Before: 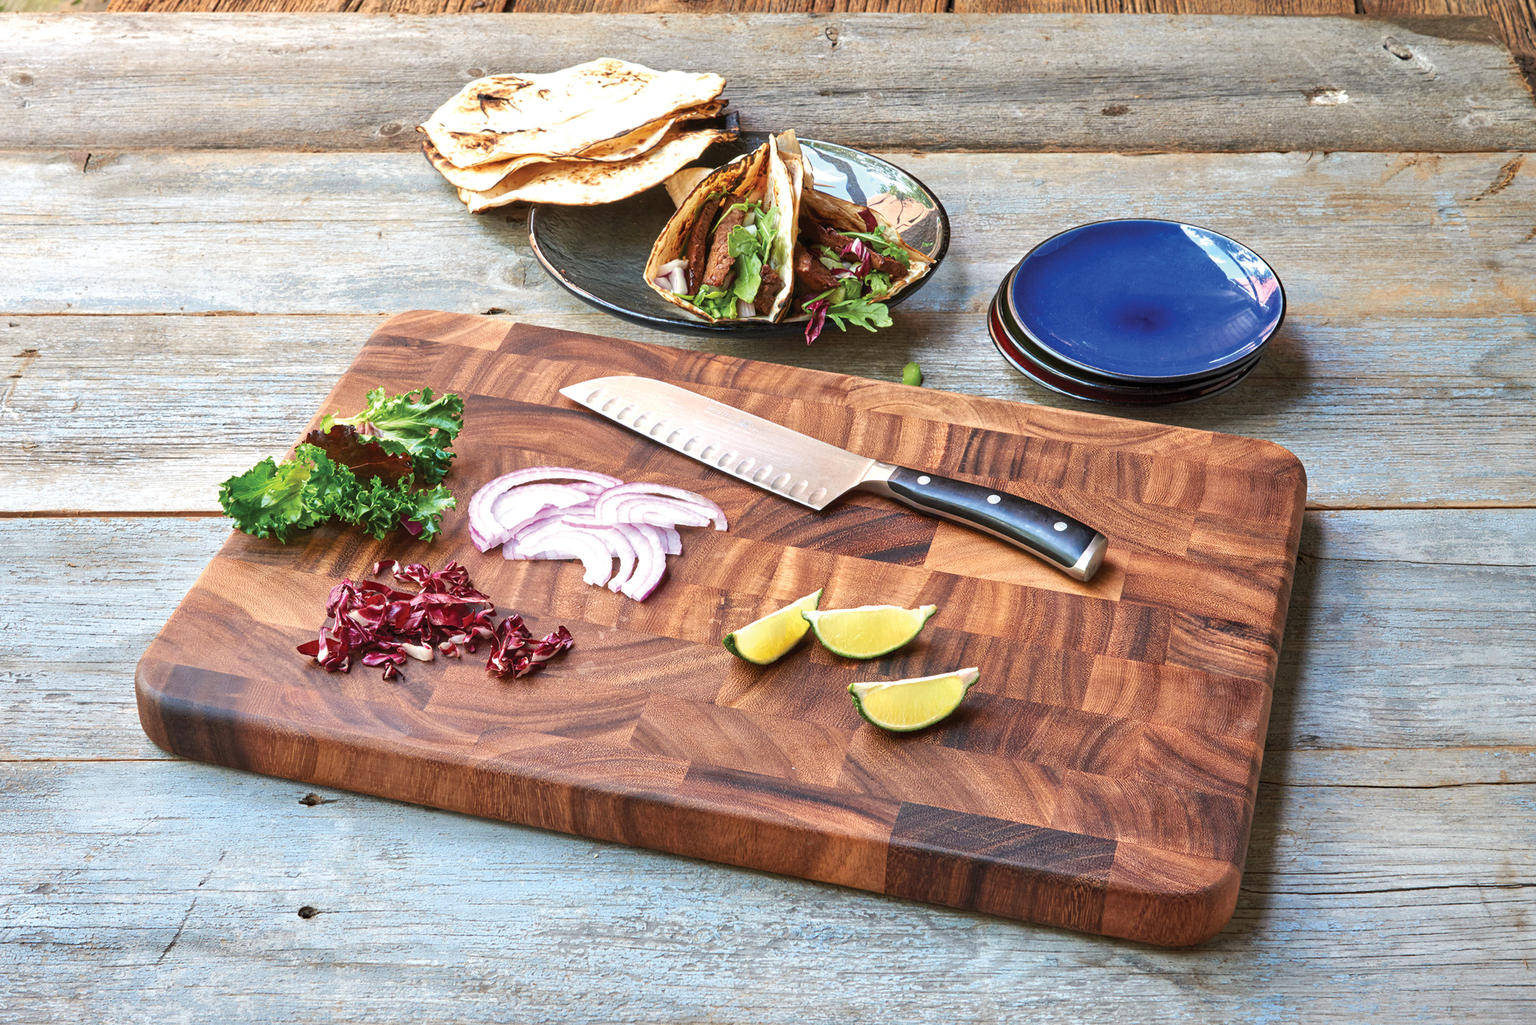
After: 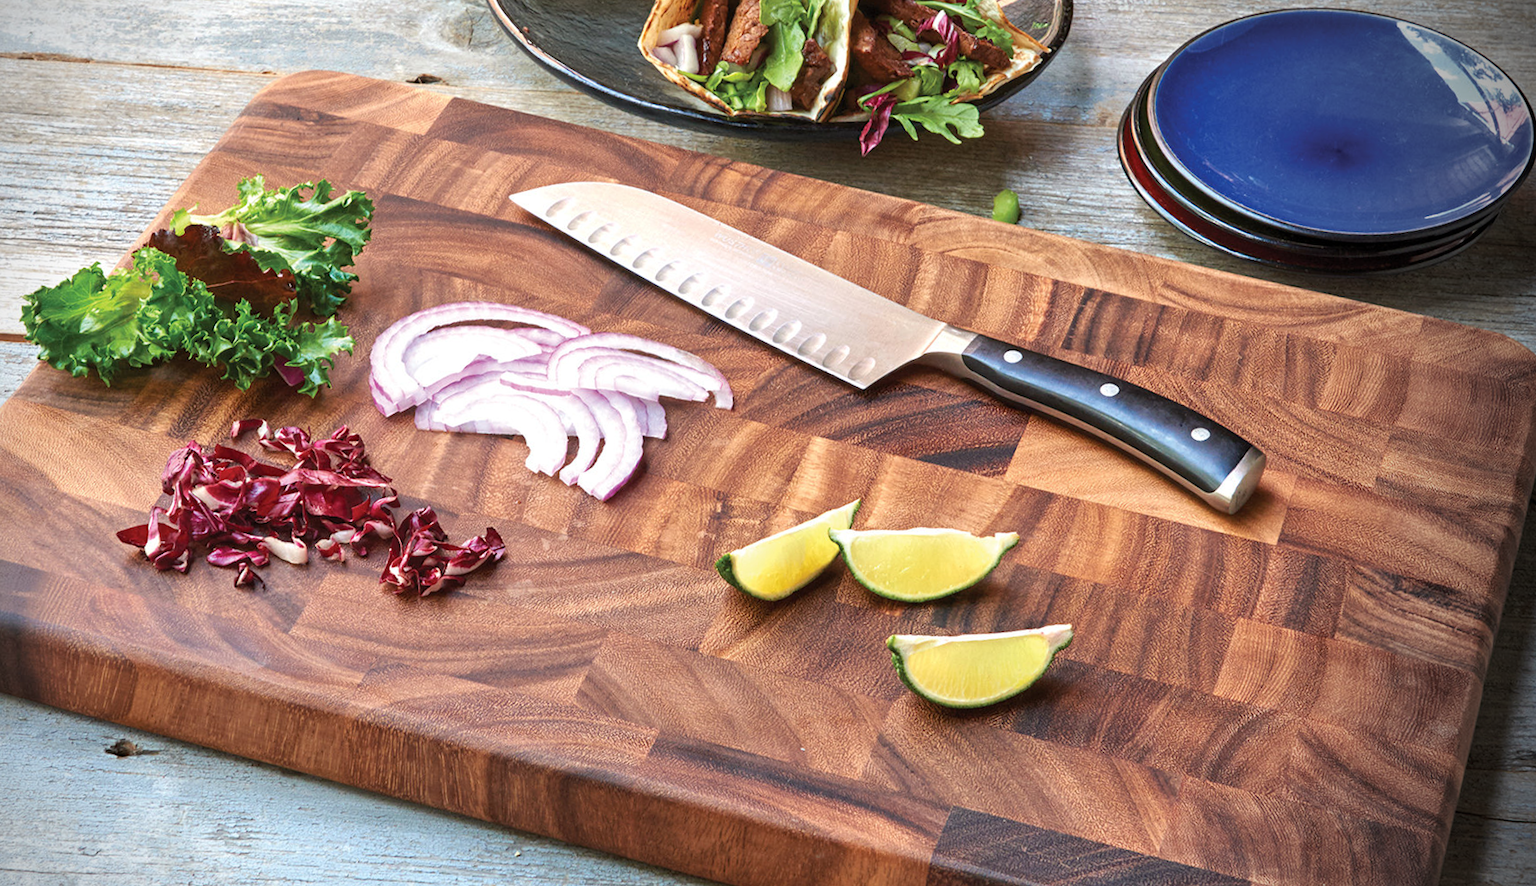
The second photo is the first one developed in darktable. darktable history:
vignetting: brightness -0.858, center (-0.117, -0.009)
crop and rotate: angle -3.8°, left 9.888%, top 20.587%, right 12.146%, bottom 12.024%
